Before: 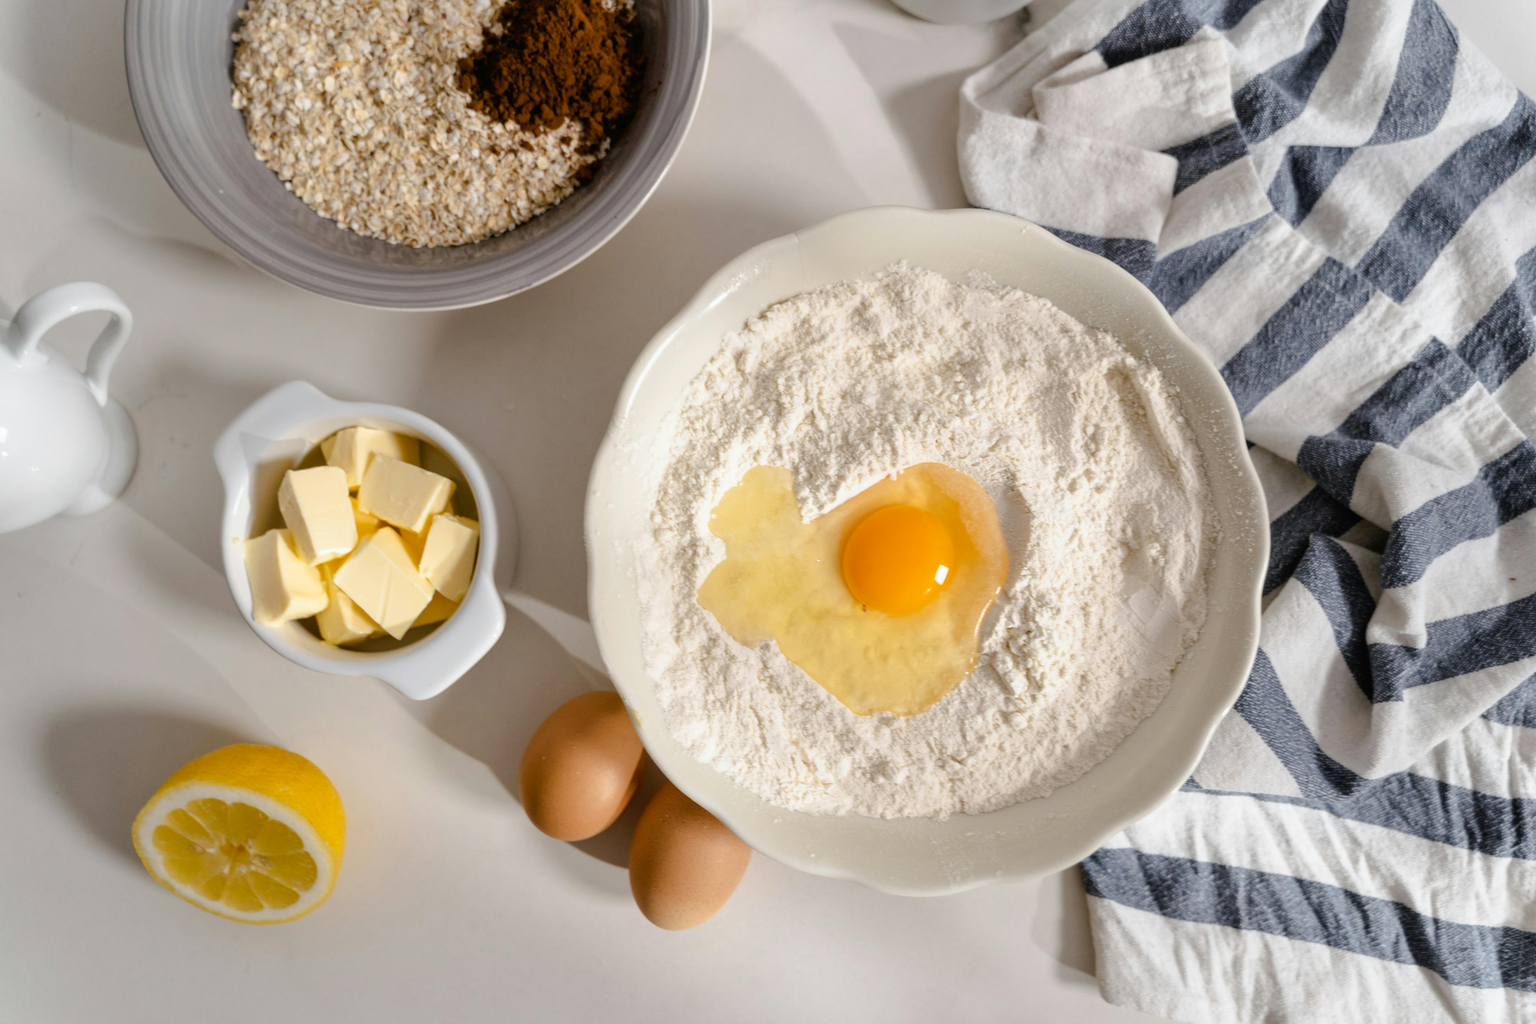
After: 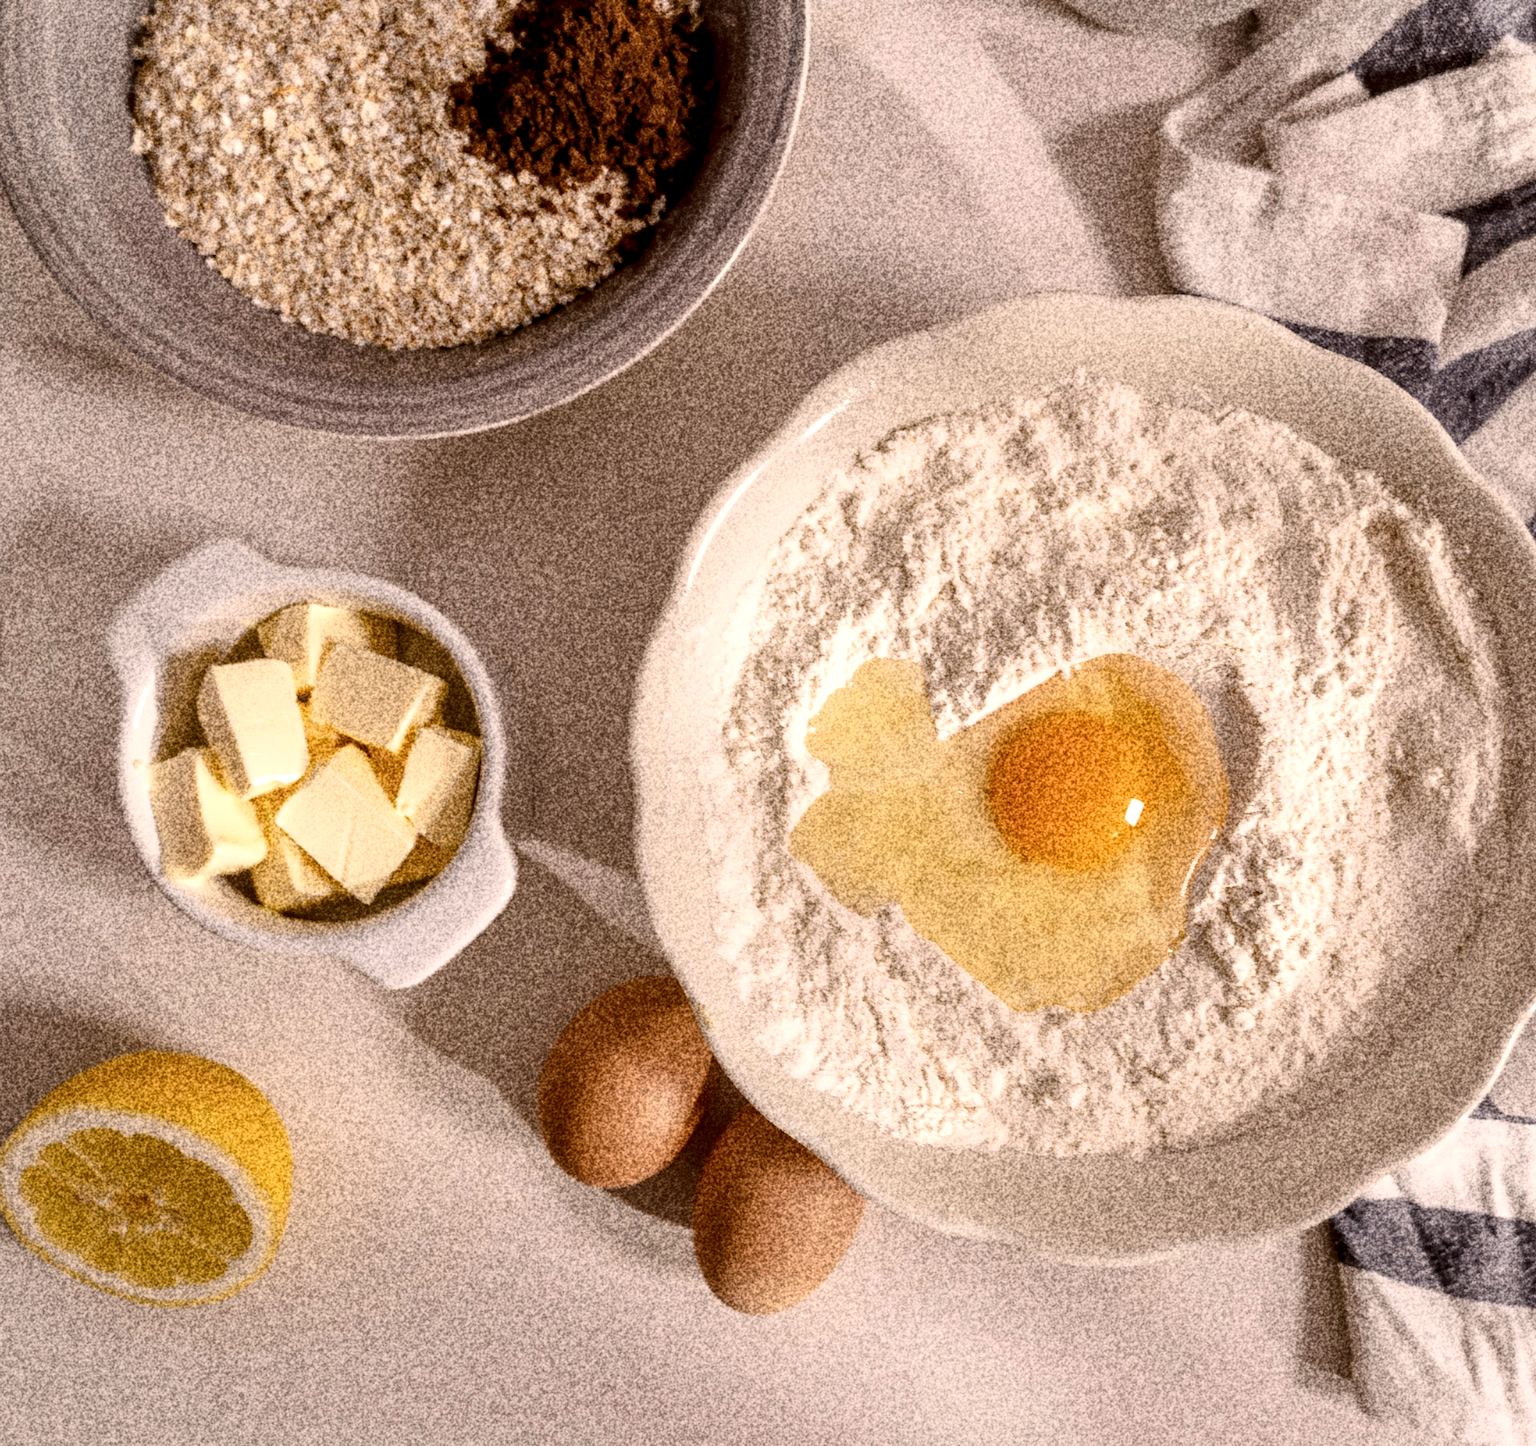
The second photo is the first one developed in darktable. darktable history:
local contrast: highlights 20%, detail 150%
grain: coarseness 30.02 ISO, strength 100%
crop and rotate: left 9.061%, right 20.142%
color correction: highlights a* 10.21, highlights b* 9.79, shadows a* 8.61, shadows b* 7.88, saturation 0.8
